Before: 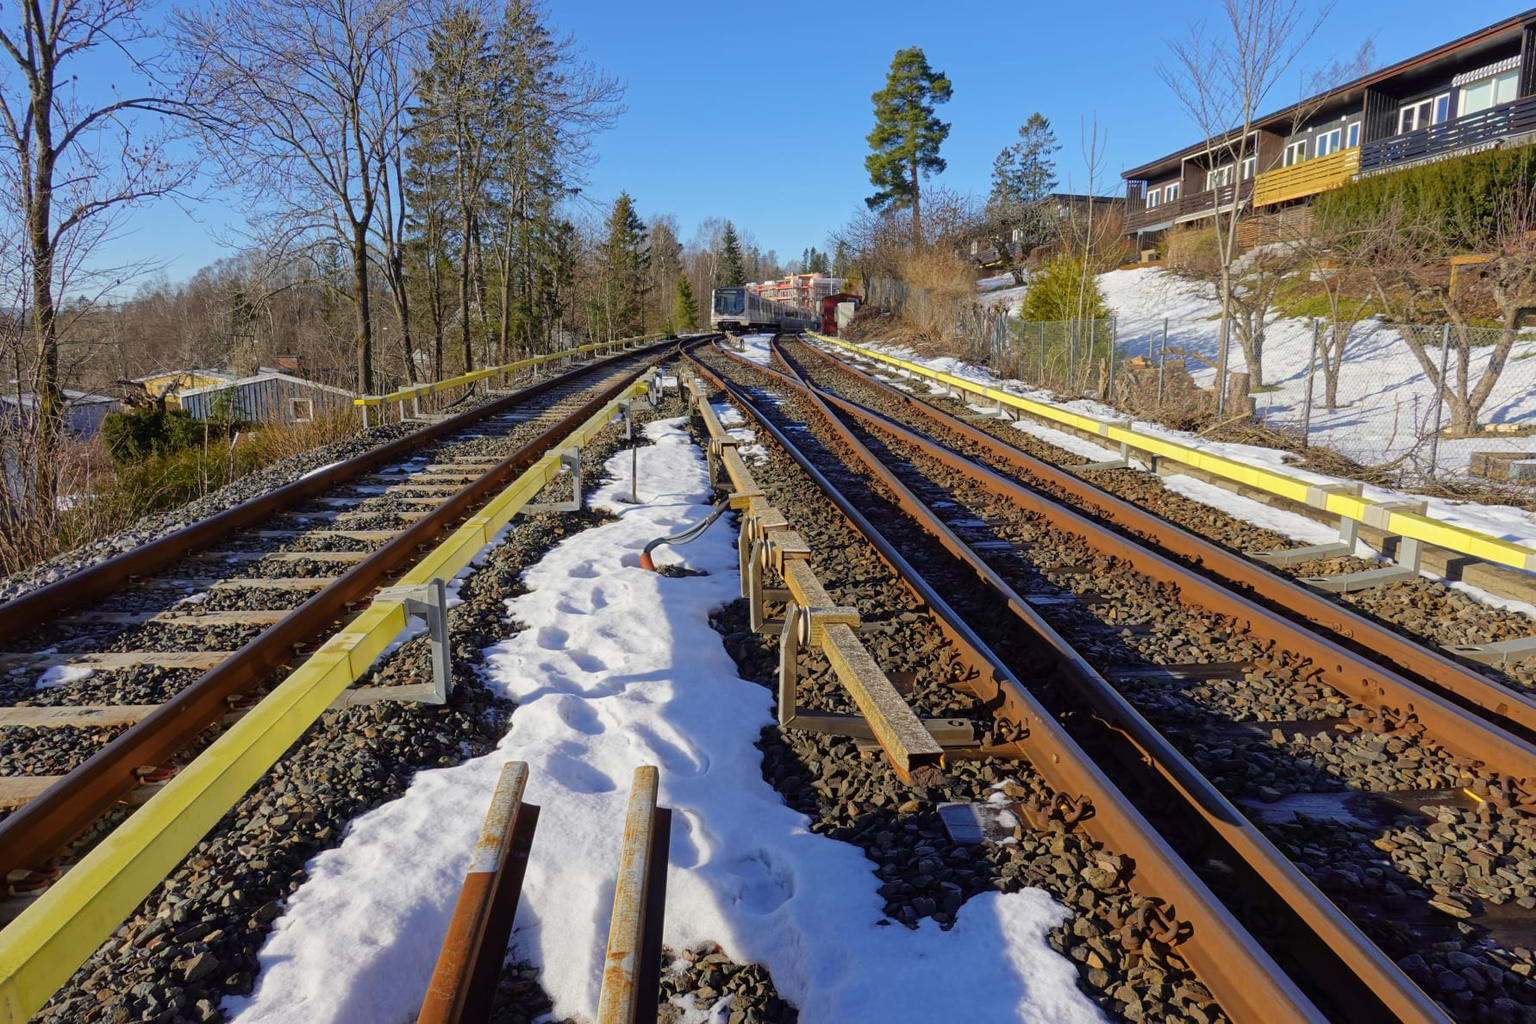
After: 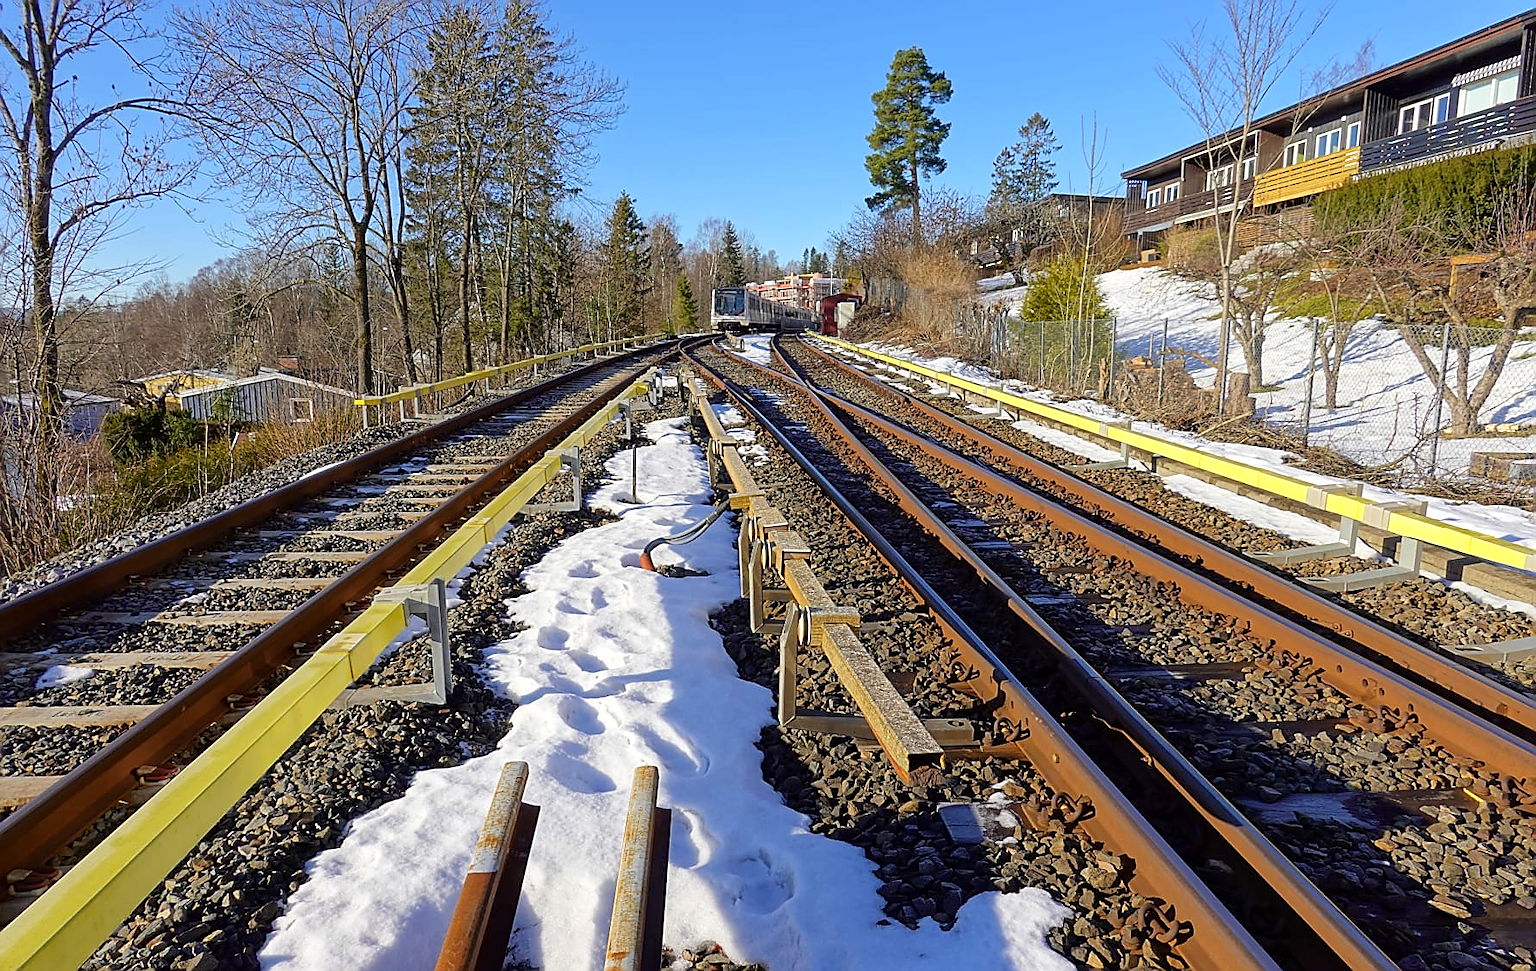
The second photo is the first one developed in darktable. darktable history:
crop and rotate: top 0%, bottom 5.097%
sharpen: radius 1.4, amount 1.25, threshold 0.7
exposure: black level correction 0.001, exposure 0.3 EV, compensate highlight preservation false
